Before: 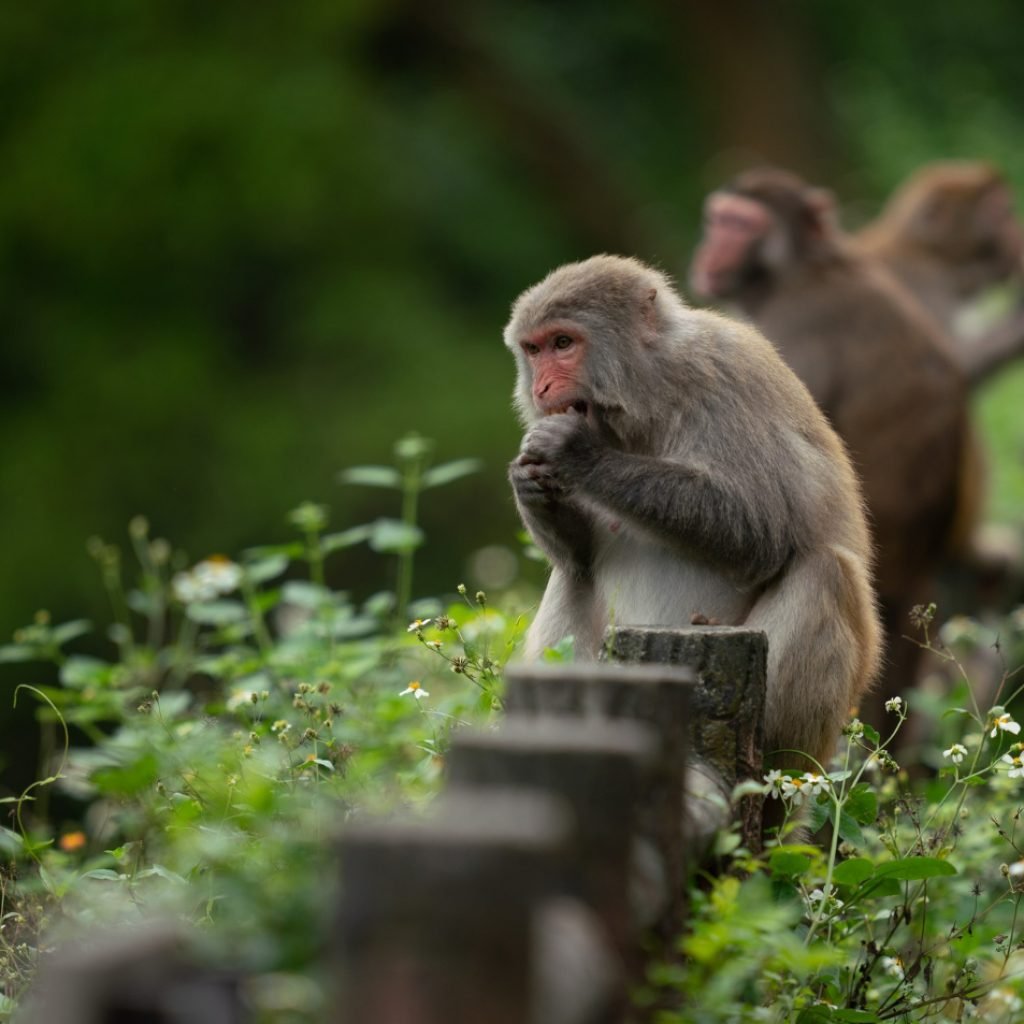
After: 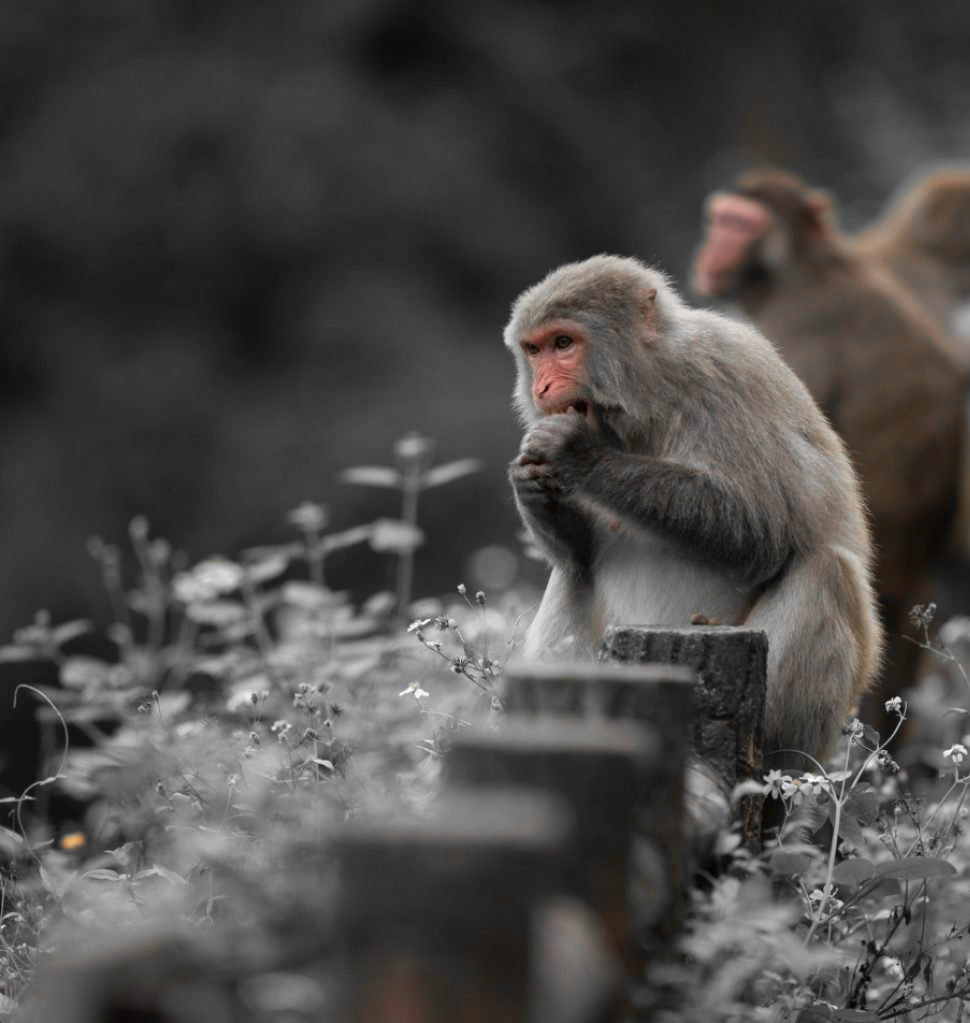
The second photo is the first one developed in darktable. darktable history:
color calibration: illuminant same as pipeline (D50), adaptation XYZ, x 0.346, y 0.358, temperature 5004.46 K
color zones: curves: ch0 [(0, 0.65) (0.096, 0.644) (0.221, 0.539) (0.429, 0.5) (0.571, 0.5) (0.714, 0.5) (0.857, 0.5) (1, 0.65)]; ch1 [(0, 0.5) (0.143, 0.5) (0.257, -0.002) (0.429, 0.04) (0.571, -0.001) (0.714, -0.015) (0.857, 0.024) (1, 0.5)]
crop and rotate: left 0%, right 5.213%
